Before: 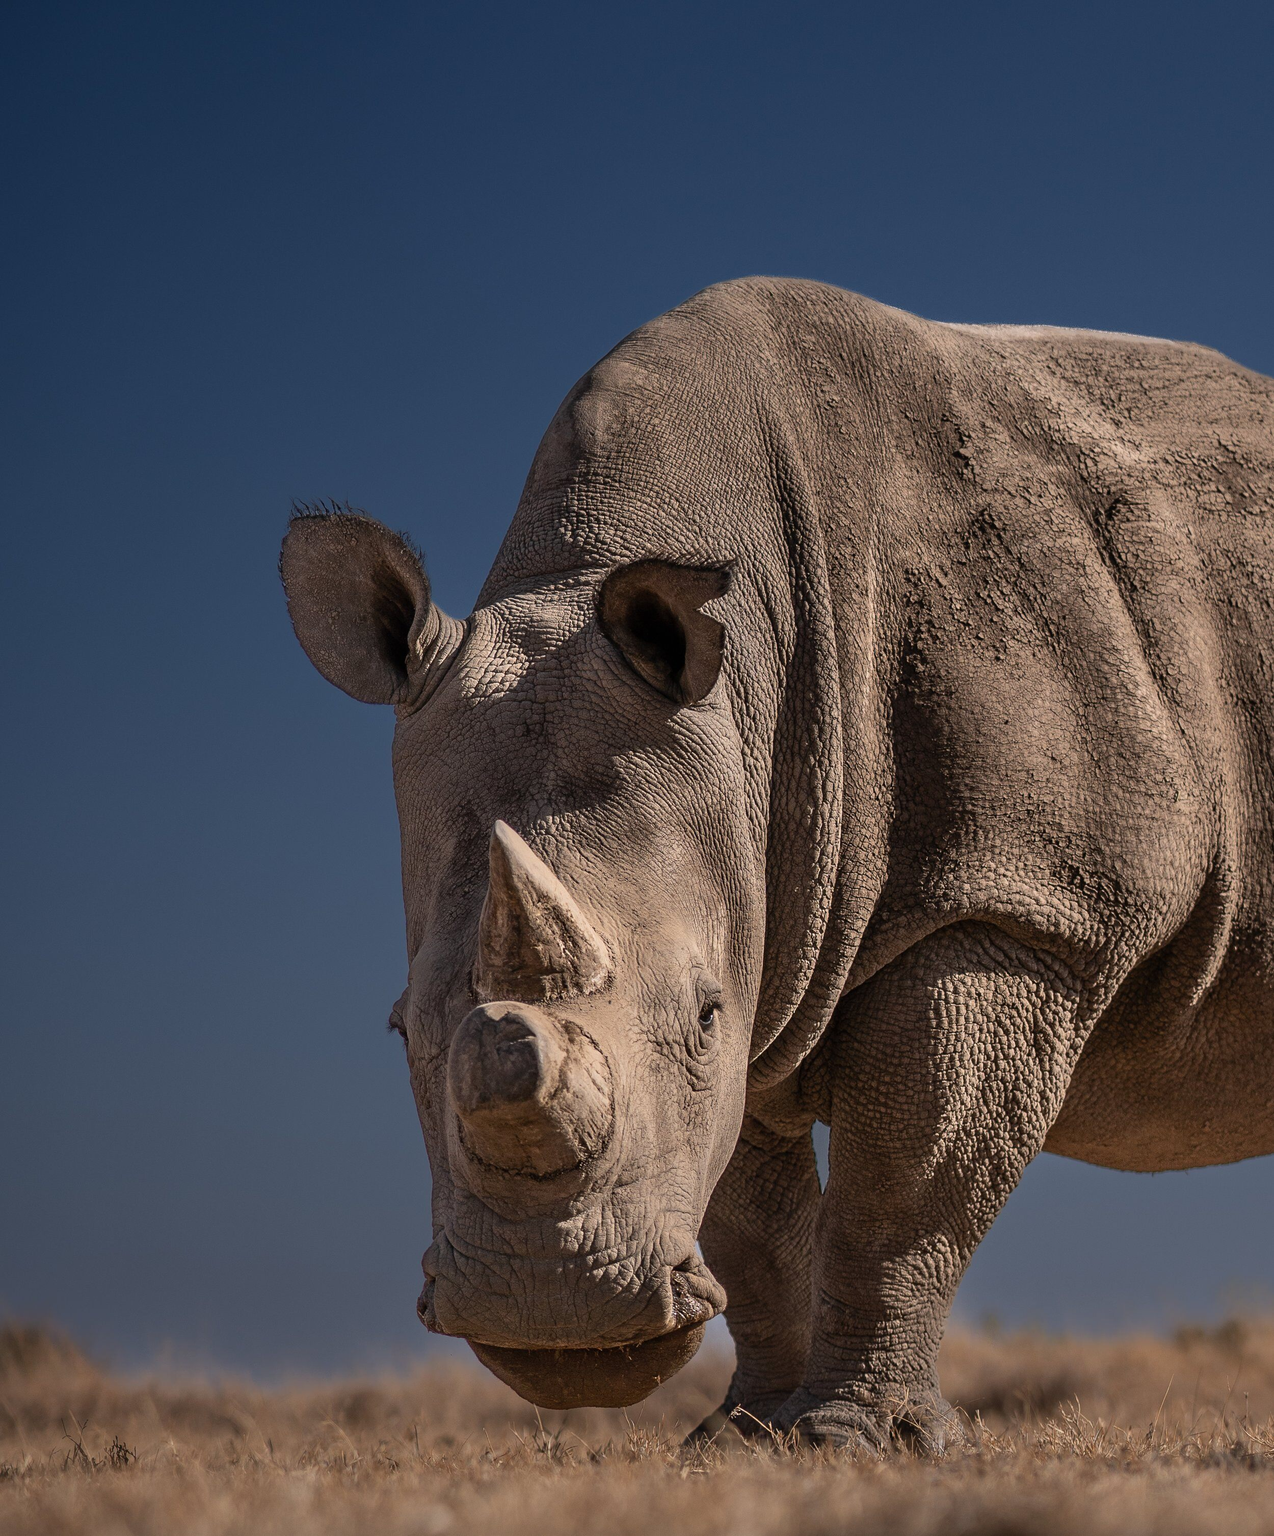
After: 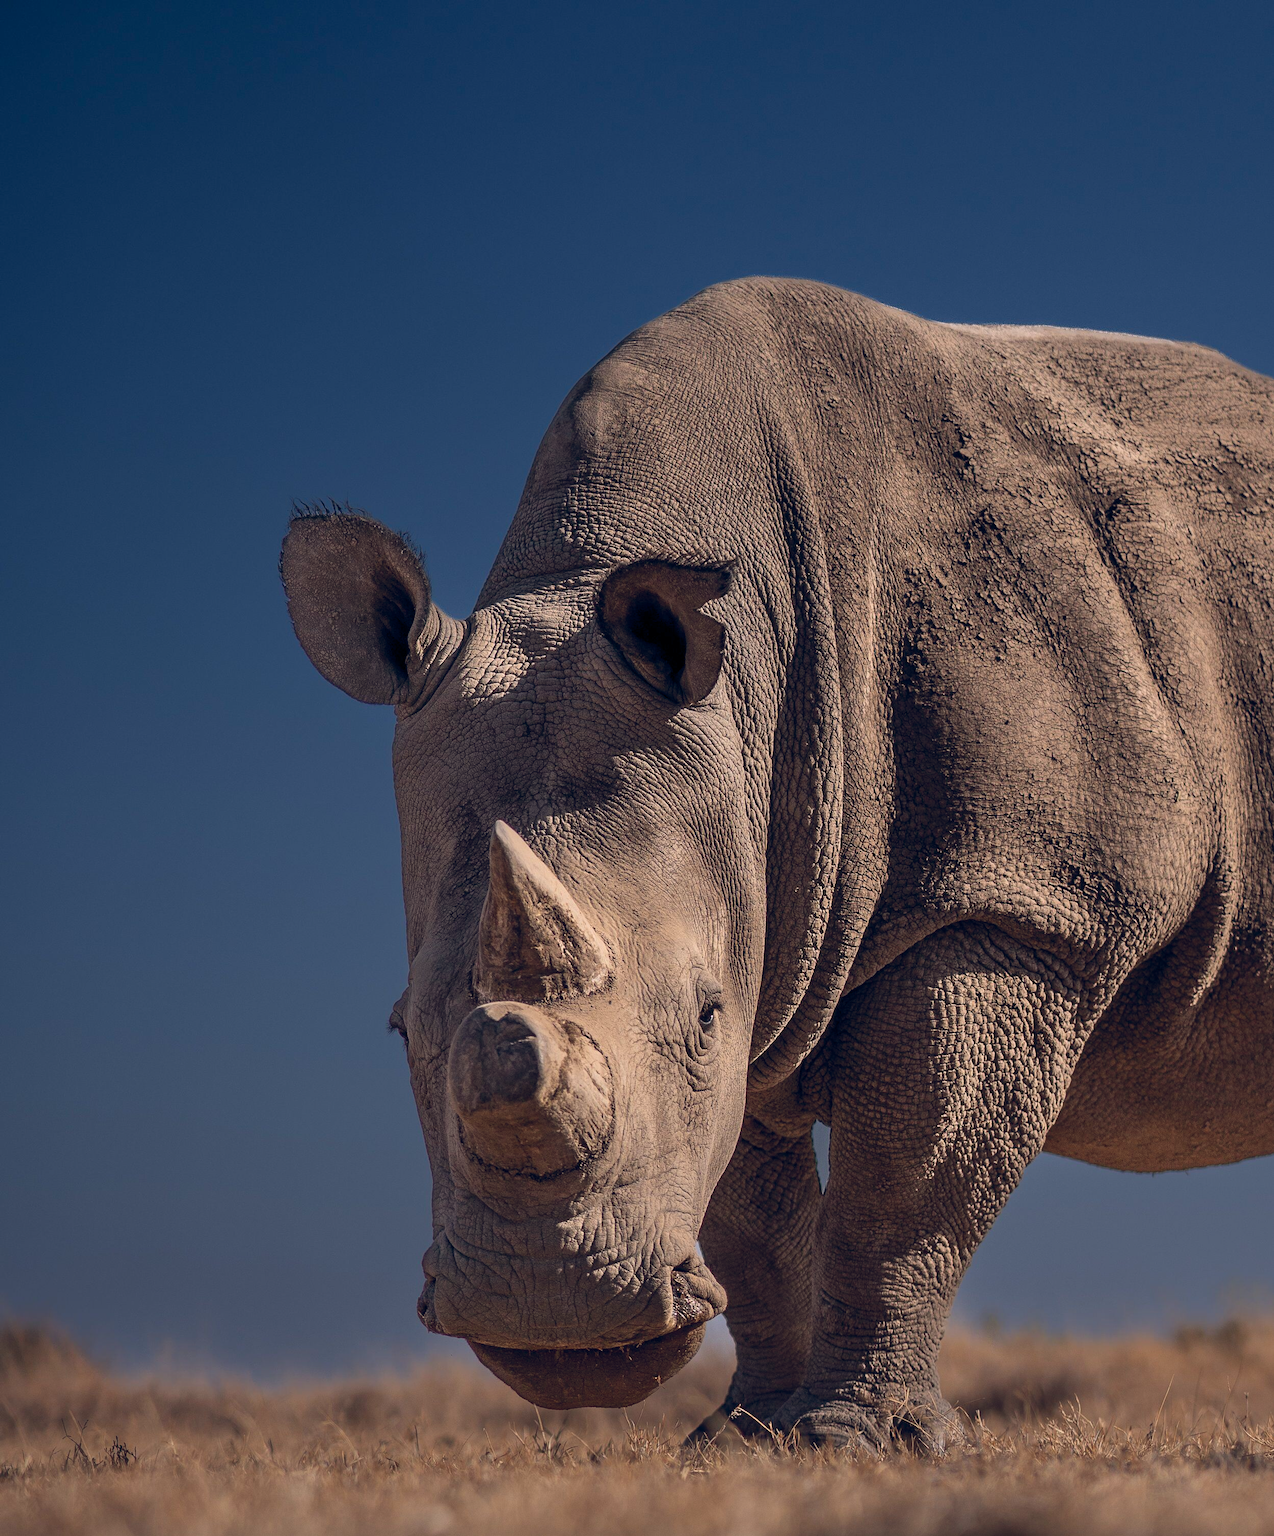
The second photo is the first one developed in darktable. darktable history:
color balance rgb: shadows lift › hue 87.51°, highlights gain › chroma 0.68%, highlights gain › hue 55.1°, global offset › chroma 0.13%, global offset › hue 253.66°, linear chroma grading › global chroma 0.5%, perceptual saturation grading › global saturation 16.38%
color calibration: illuminant same as pipeline (D50), adaptation none (bypass), gamut compression 1.72
